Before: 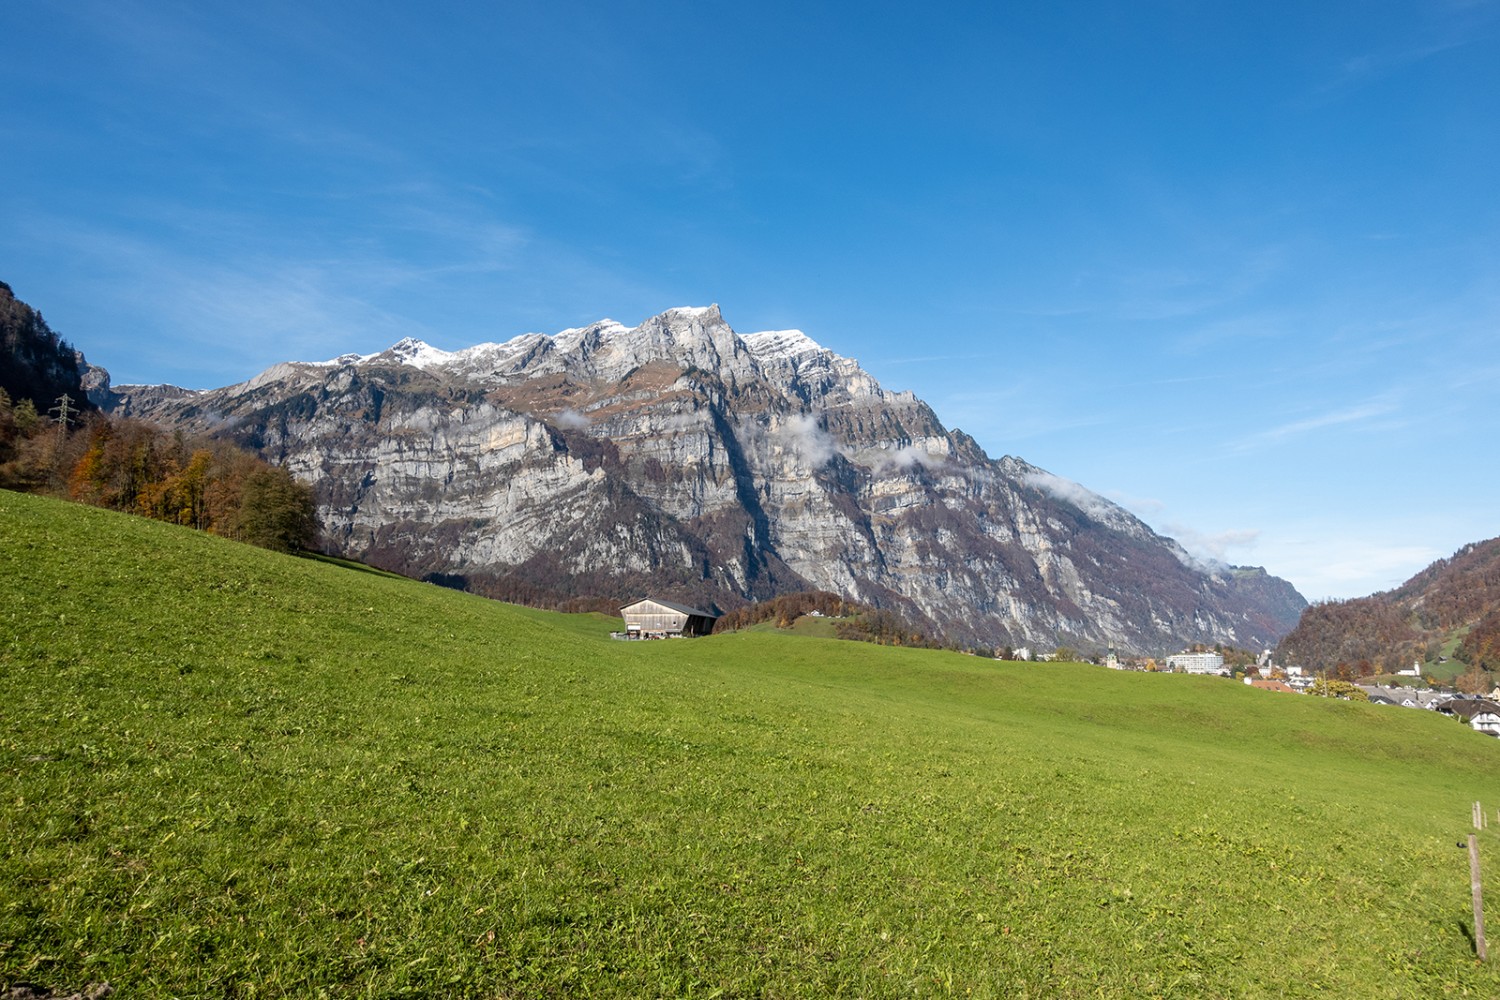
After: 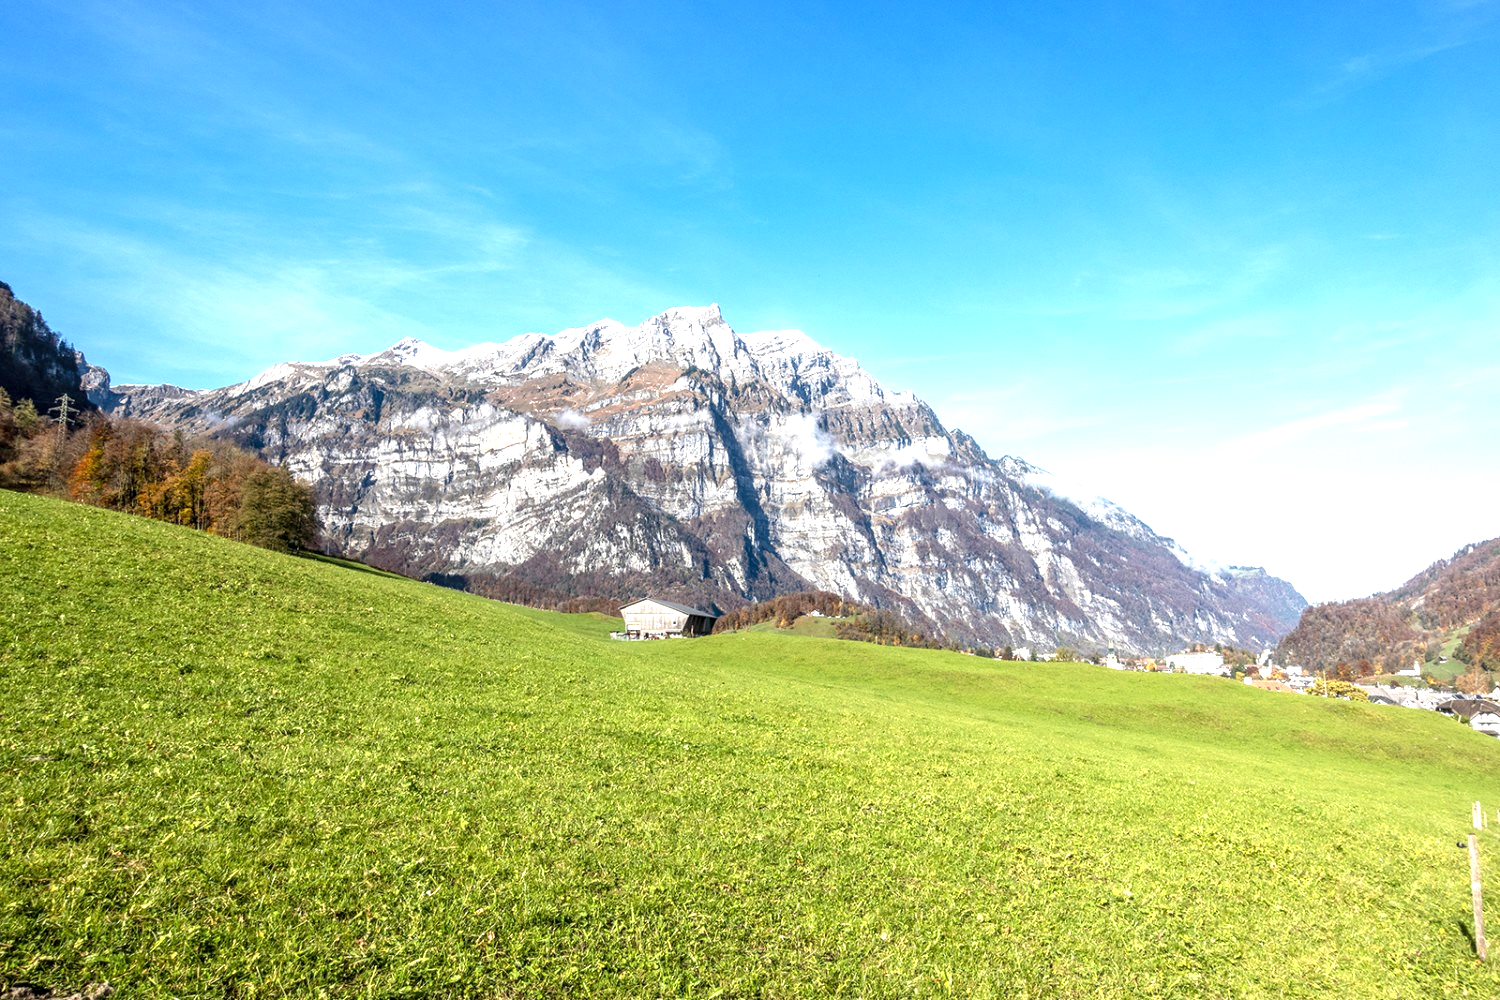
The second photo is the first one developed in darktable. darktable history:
exposure: exposure 1.16 EV, compensate exposure bias true, compensate highlight preservation false
local contrast: on, module defaults
